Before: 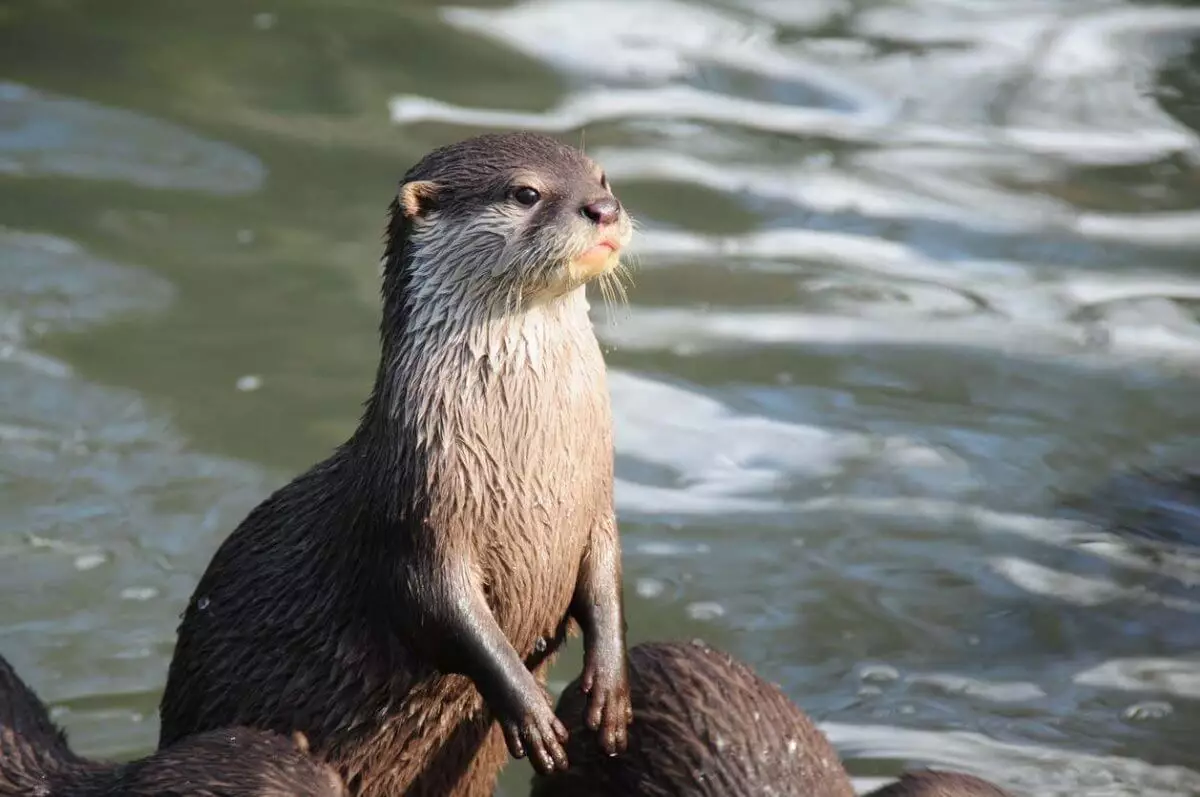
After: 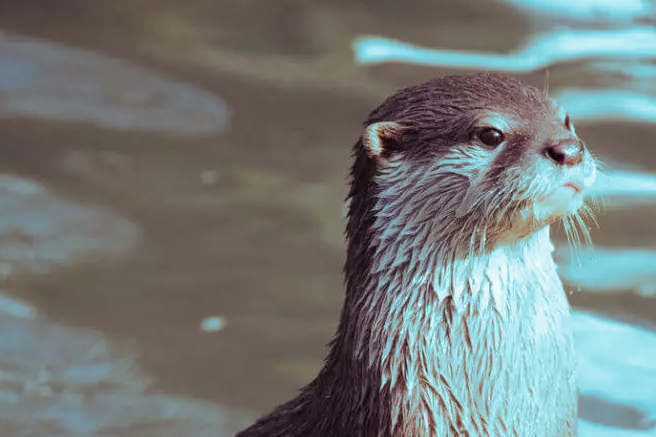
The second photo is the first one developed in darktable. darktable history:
crop and rotate: left 3.047%, top 7.509%, right 42.236%, bottom 37.598%
split-toning: shadows › hue 327.6°, highlights › hue 198°, highlights › saturation 0.55, balance -21.25, compress 0%
